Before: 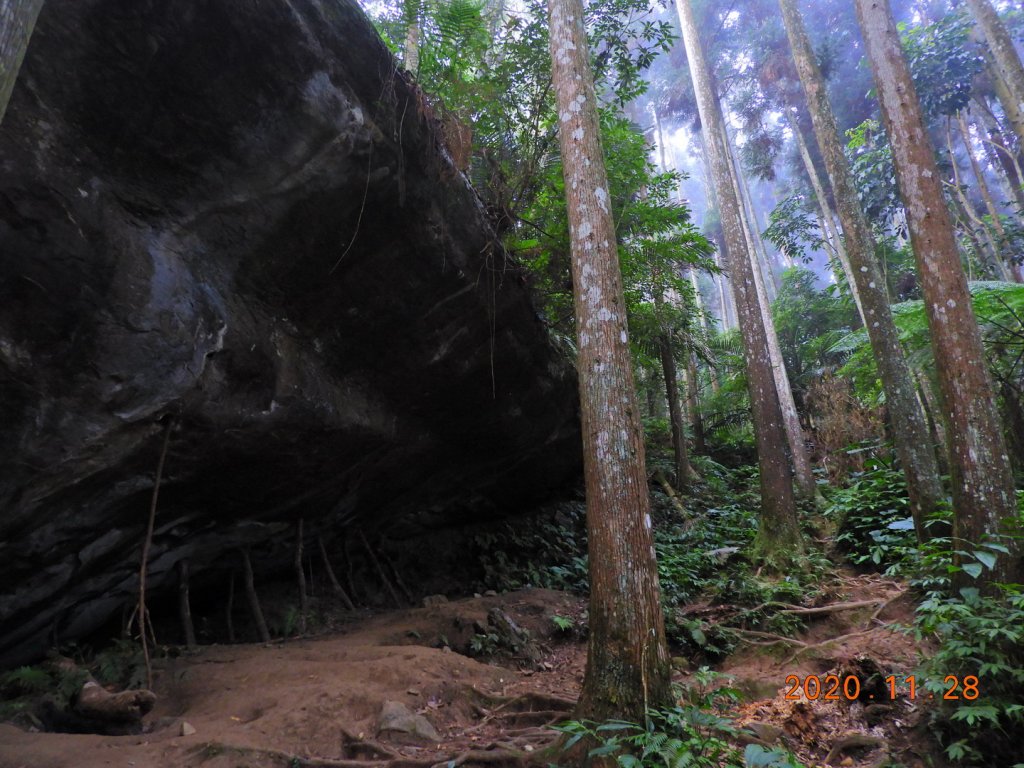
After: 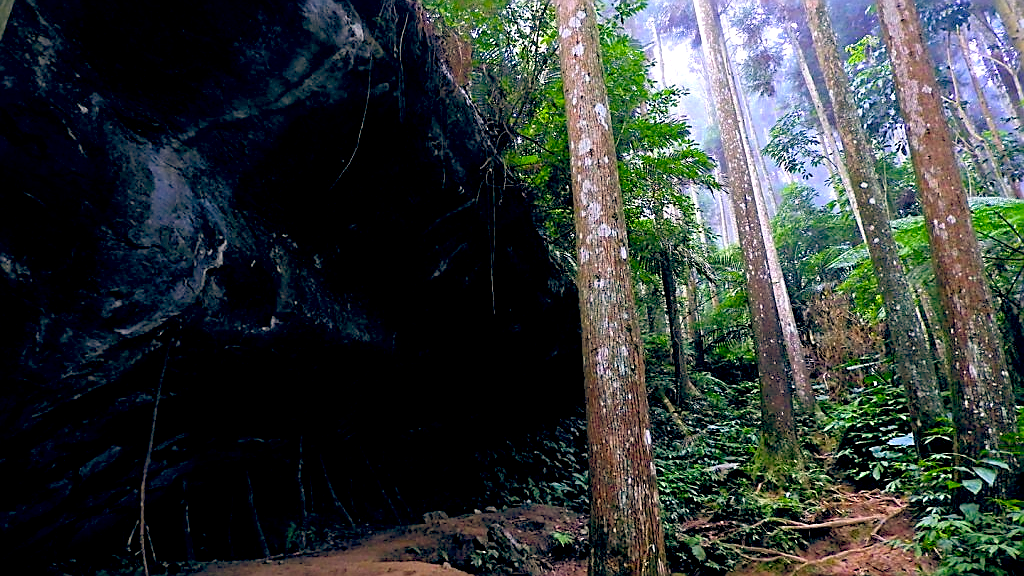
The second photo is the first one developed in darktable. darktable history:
exposure: exposure 0.6 EV, compensate highlight preservation false
color balance: lift [0.975, 0.993, 1, 1.015], gamma [1.1, 1, 1, 0.945], gain [1, 1.04, 1, 0.95]
crop: top 11.038%, bottom 13.962%
sharpen: radius 1.4, amount 1.25, threshold 0.7
color balance rgb: perceptual saturation grading › global saturation 25%, global vibrance 20%
